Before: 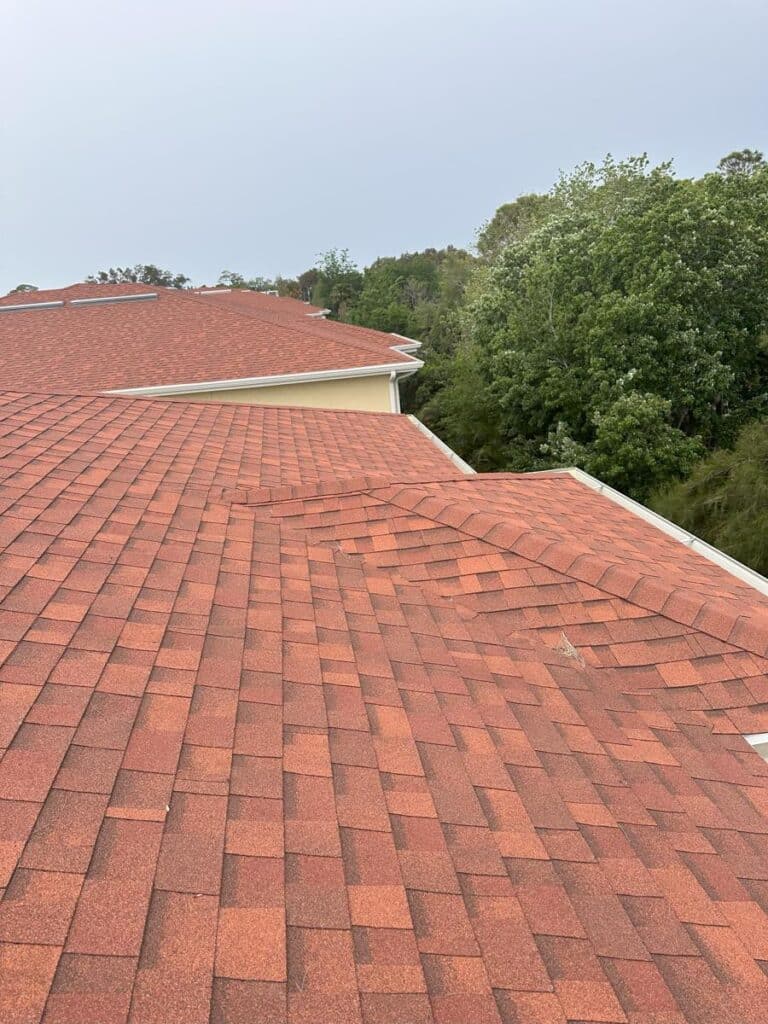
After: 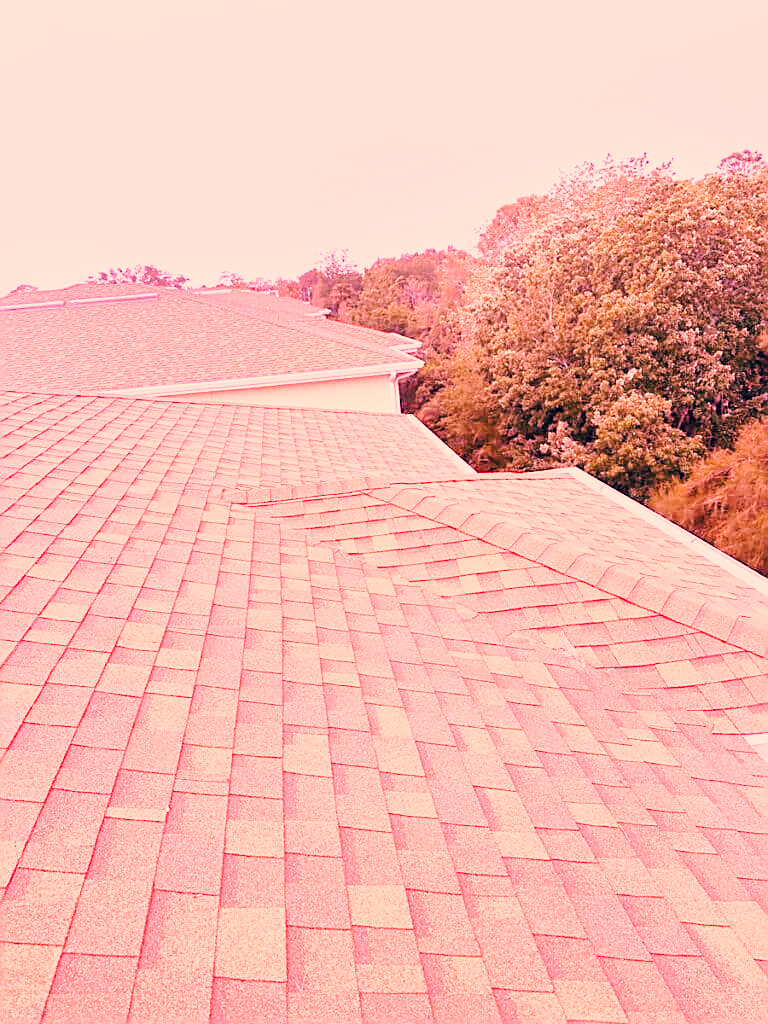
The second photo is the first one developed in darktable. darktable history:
base curve: curves: ch0 [(0, 0) (0.036, 0.037) (0.121, 0.228) (0.46, 0.76) (0.859, 0.983) (1, 1)], preserve colors none
color correction: highlights a* 19.59, highlights b* 27.49, shadows a* 3.46, shadows b* -17.28, saturation 0.73
tone curve: curves: ch0 [(0, 0) (0.004, 0.008) (0.077, 0.156) (0.169, 0.29) (0.774, 0.774) (0.988, 0.926)], color space Lab, linked channels, preserve colors none
levels: levels [0, 0.492, 0.984]
local contrast: mode bilateral grid, contrast 20, coarseness 50, detail 120%, midtone range 0.2
white balance: red 2.025, blue 1.542
sharpen: on, module defaults
